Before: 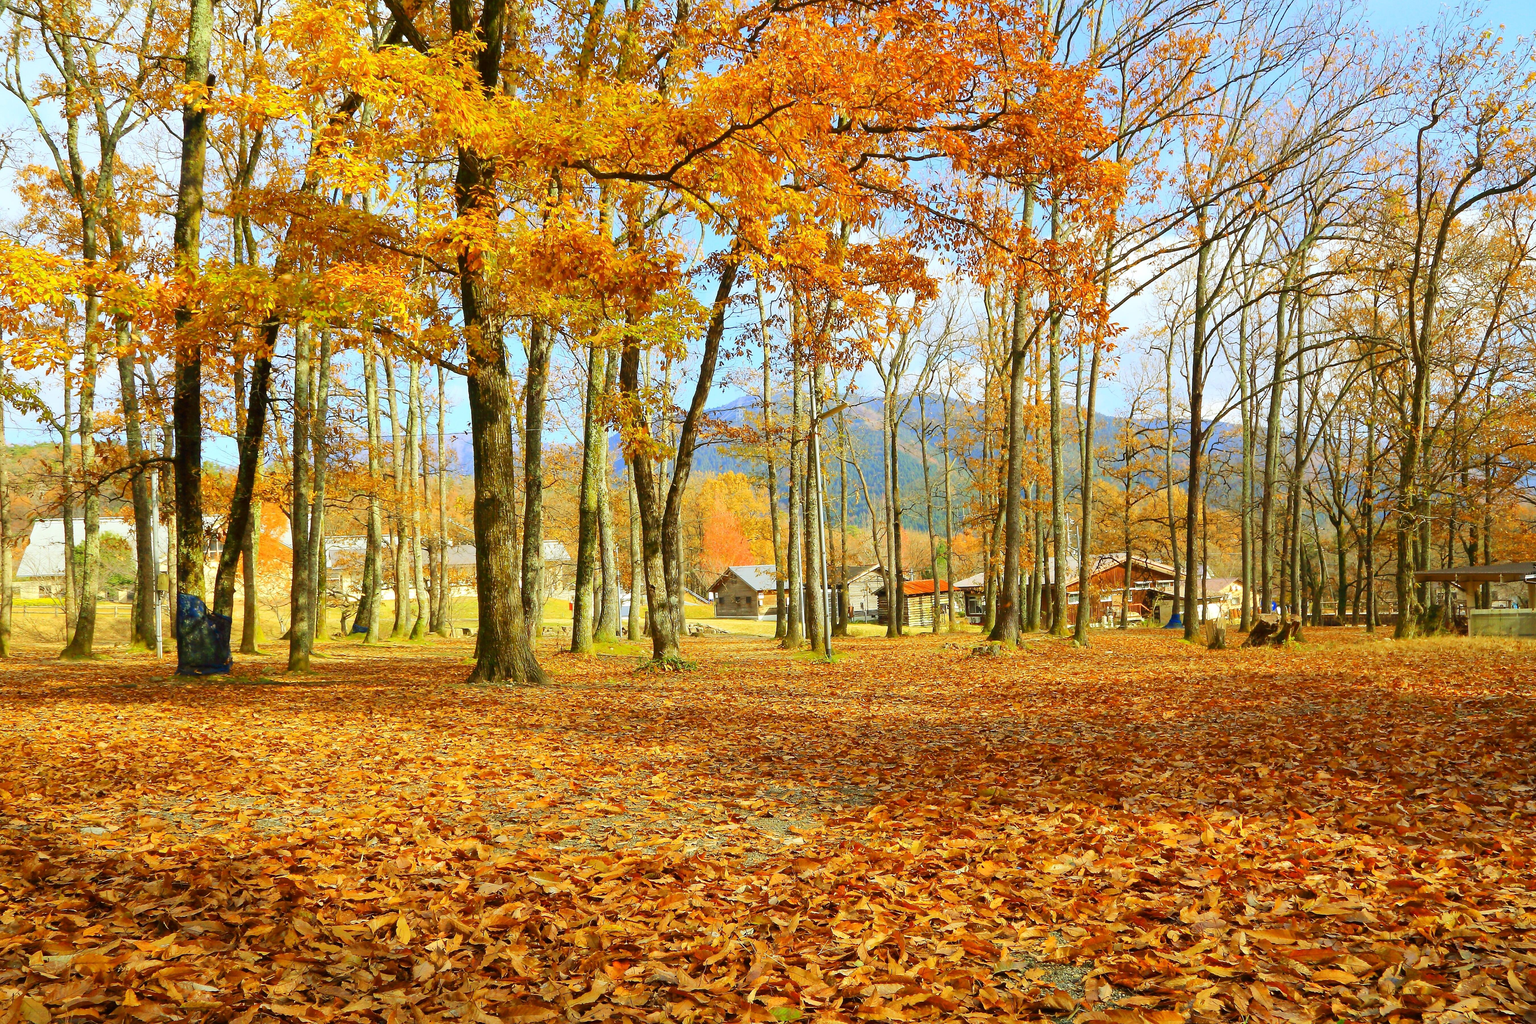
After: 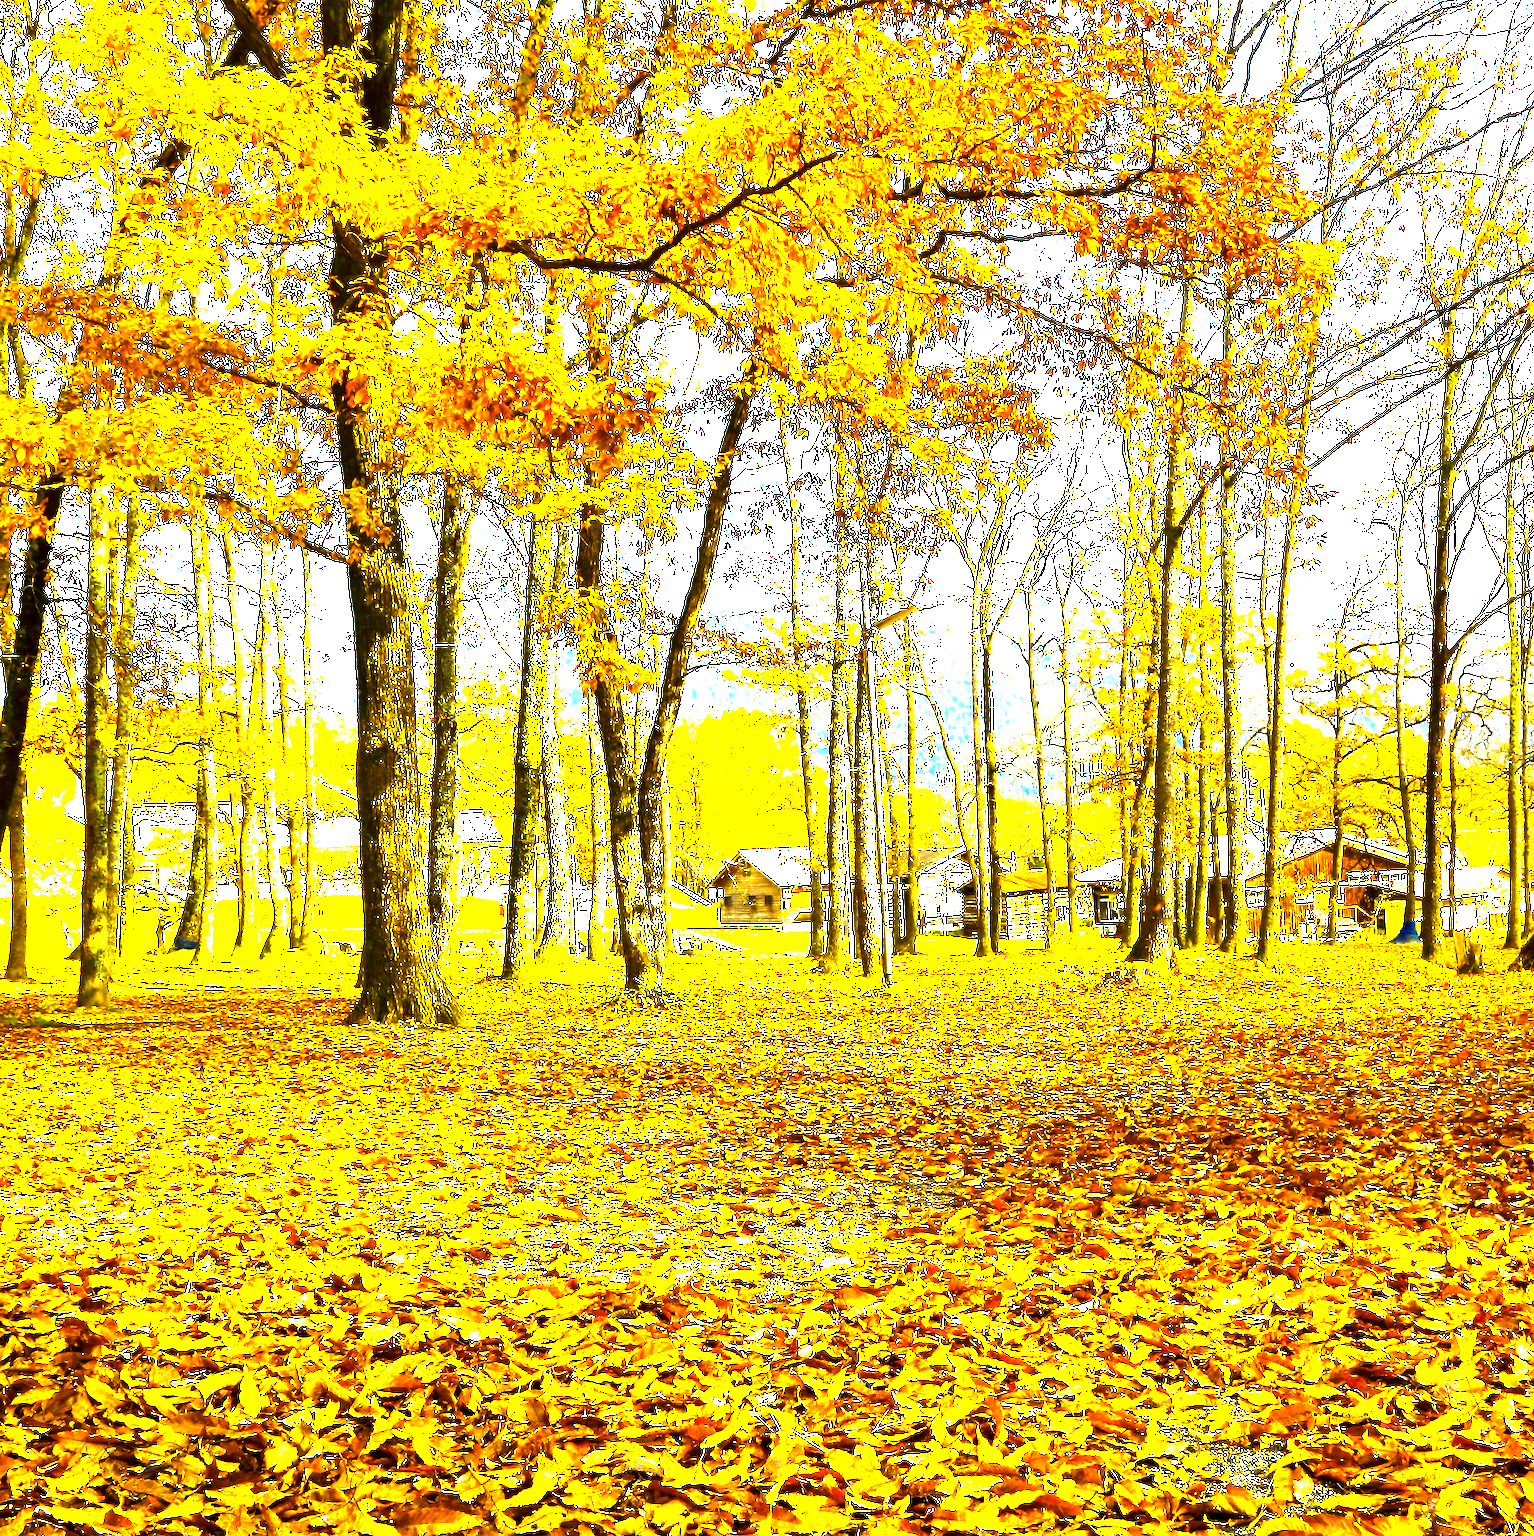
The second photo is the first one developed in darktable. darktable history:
crop and rotate: left 15.413%, right 17.987%
exposure: exposure 0.747 EV, compensate highlight preservation false
color balance rgb: power › luminance -3.545%, power › chroma 0.54%, power › hue 42.9°, global offset › luminance -0.481%, perceptual saturation grading › global saturation 19.769%, perceptual brilliance grading › highlights 74.621%, perceptual brilliance grading › shadows -29.307%, global vibrance 20%
